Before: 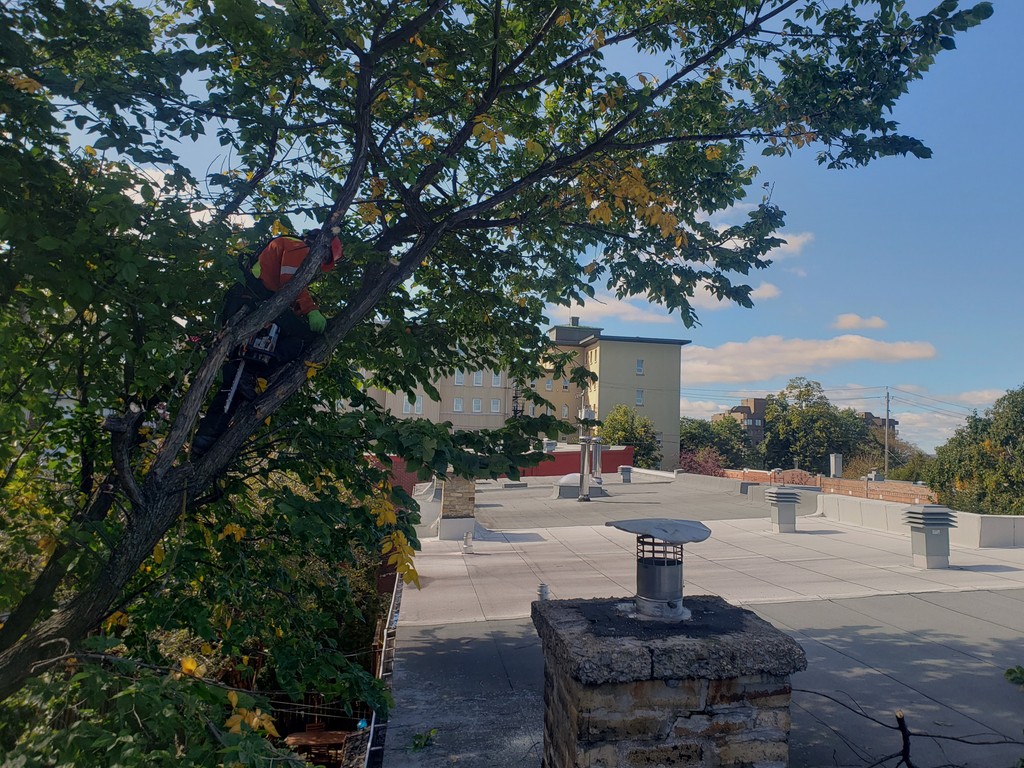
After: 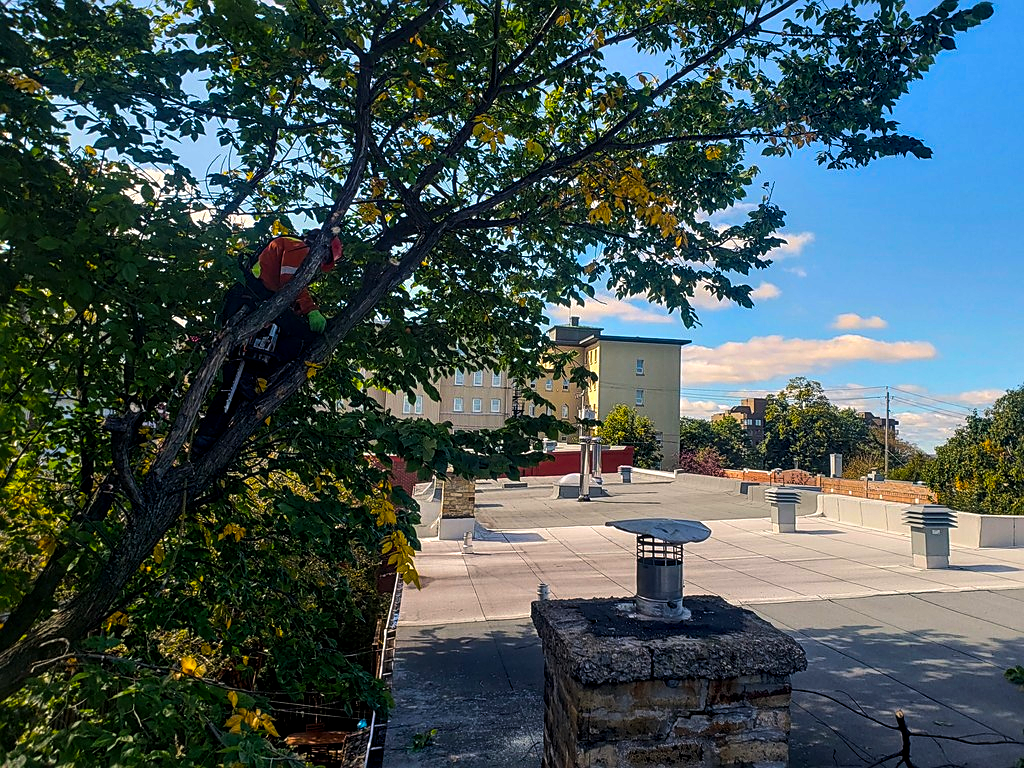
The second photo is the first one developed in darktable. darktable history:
color balance rgb: shadows lift › luminance -9.898%, shadows lift › chroma 0.903%, shadows lift › hue 114.21°, highlights gain › chroma 1.025%, highlights gain › hue 70.5°, linear chroma grading › global chroma 15.583%, perceptual saturation grading › global saturation 29.806%, perceptual brilliance grading › highlights 18.433%, perceptual brilliance grading › mid-tones 30.692%, perceptual brilliance grading › shadows -31.164%, global vibrance 20%
local contrast: detail 130%
sharpen: on, module defaults
